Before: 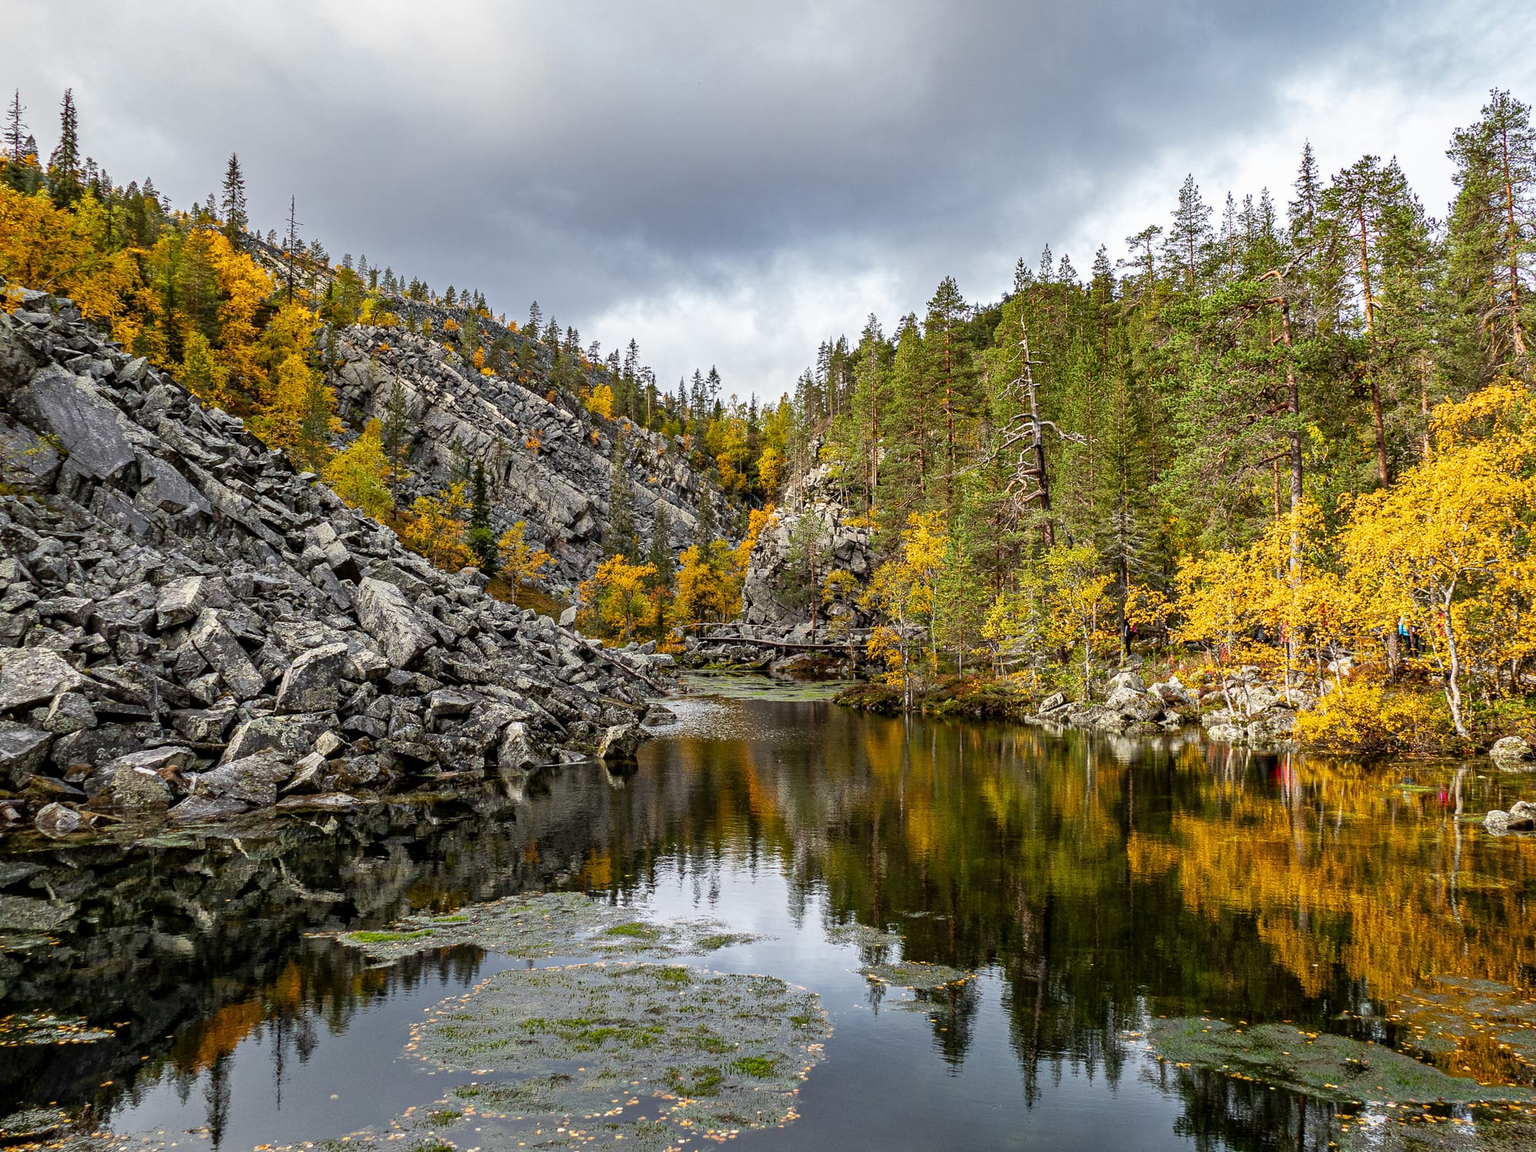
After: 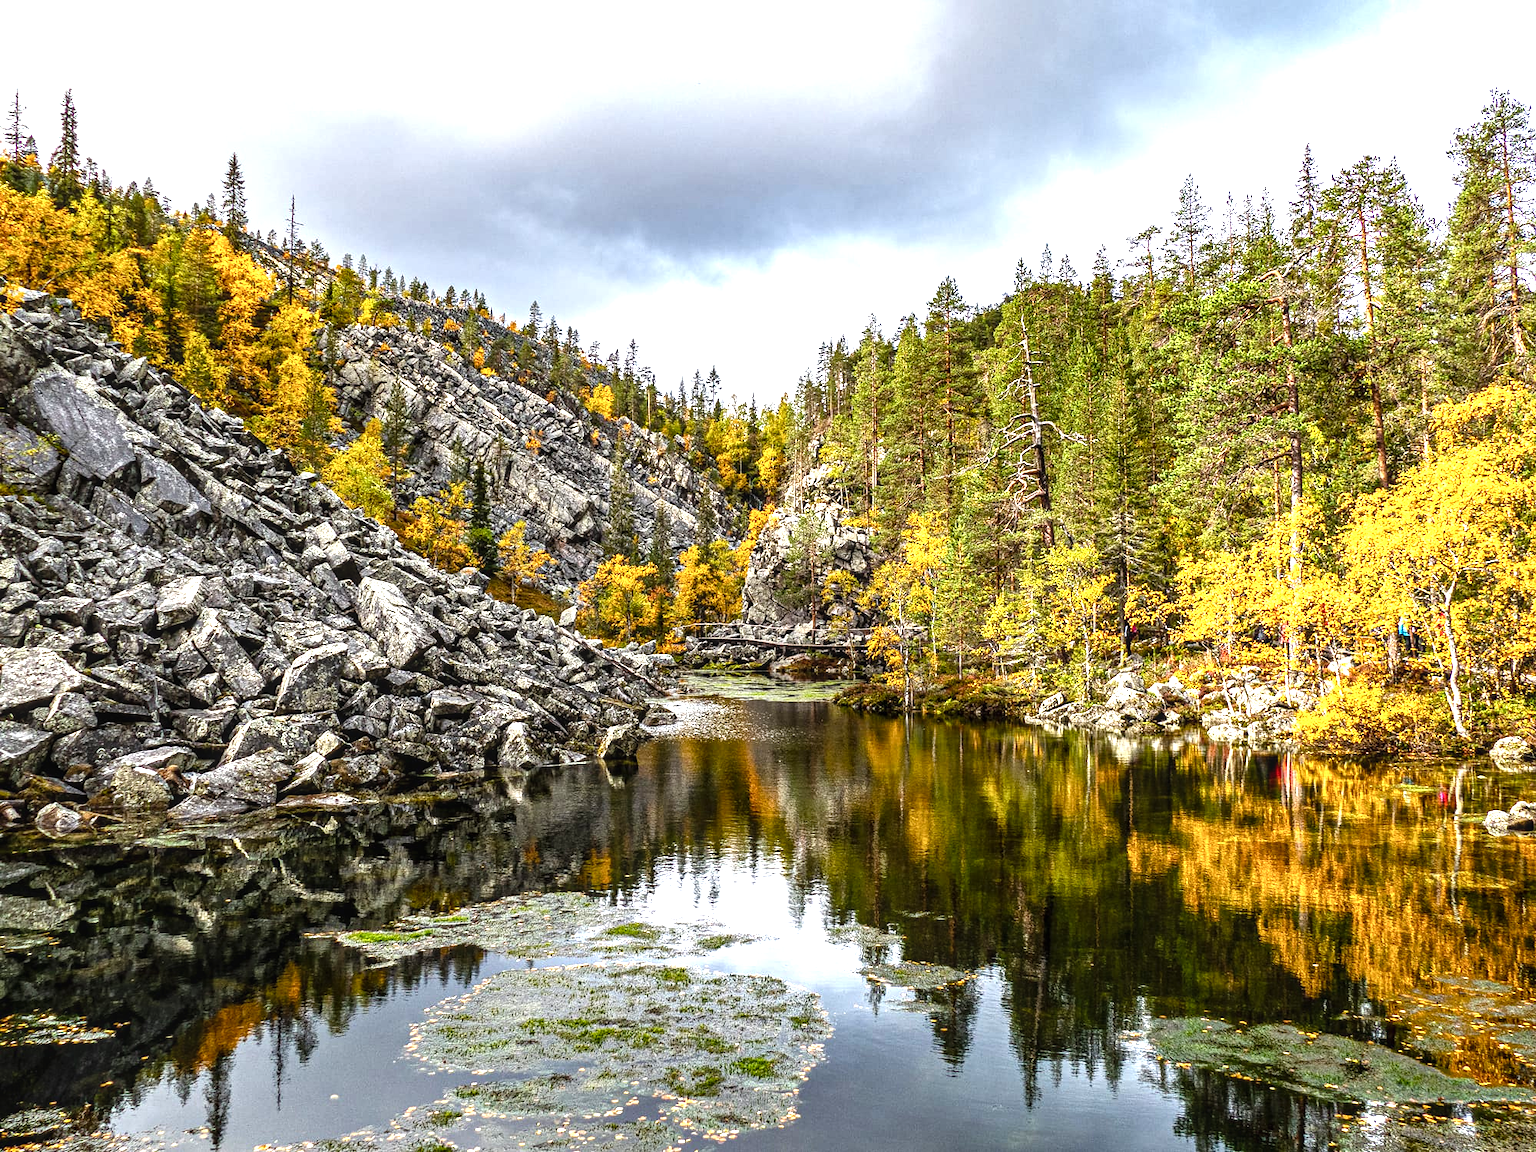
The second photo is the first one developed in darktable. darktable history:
exposure: black level correction -0.005, exposure 0.622 EV, compensate highlight preservation false
local contrast: detail 130%
color balance rgb: shadows lift › luminance -20%, power › hue 72.24°, highlights gain › luminance 15%, global offset › hue 171.6°, perceptual saturation grading › highlights -15%, perceptual saturation grading › shadows 25%, global vibrance 30%, contrast 10%
